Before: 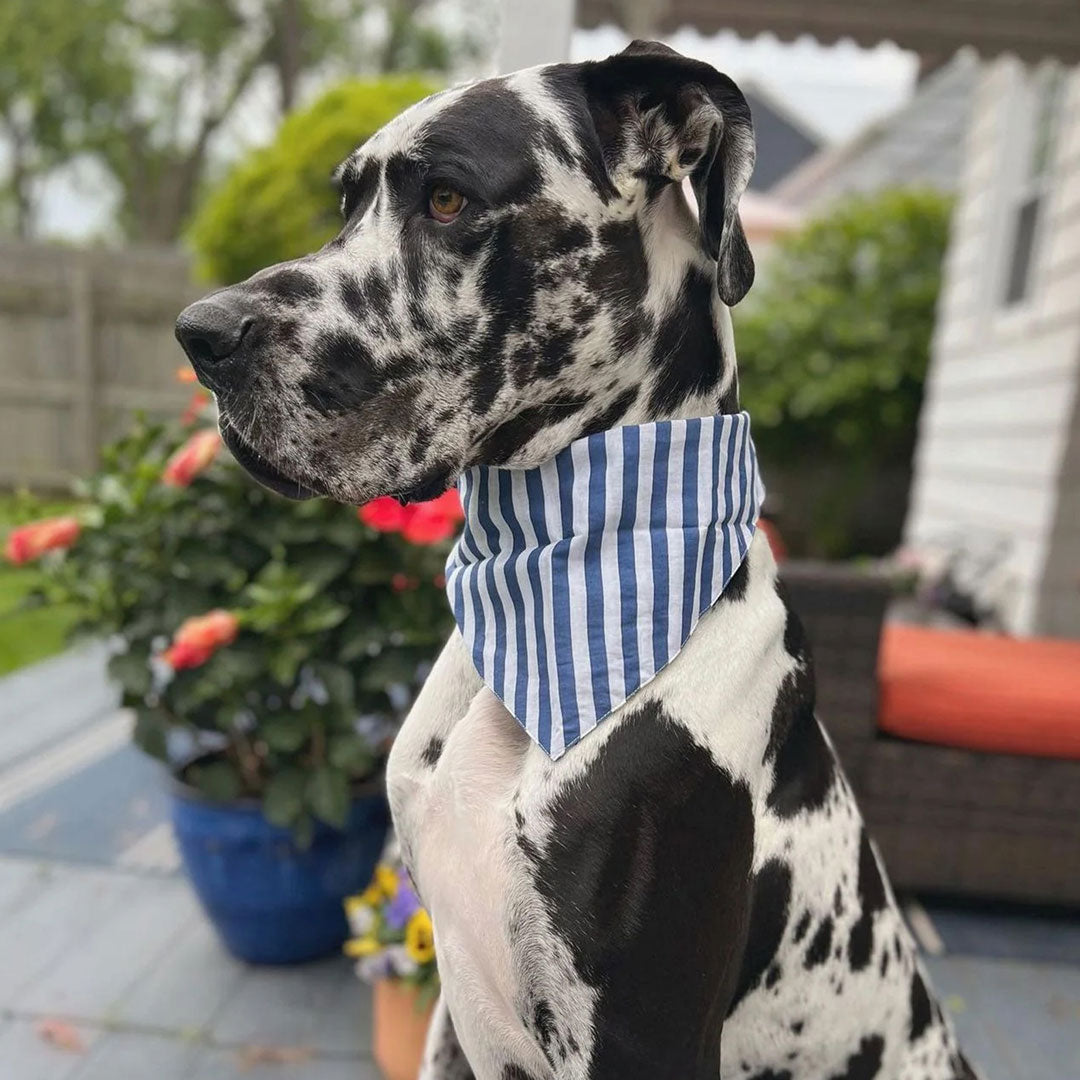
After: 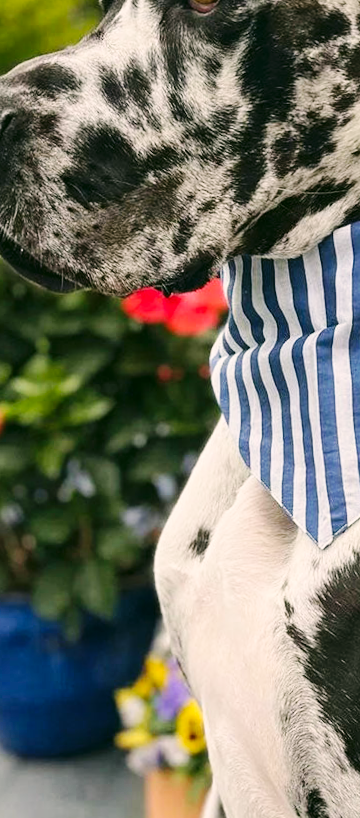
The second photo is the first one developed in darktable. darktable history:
color correction: highlights a* 4.02, highlights b* 4.98, shadows a* -7.55, shadows b* 4.98
rotate and perspective: rotation -1°, crop left 0.011, crop right 0.989, crop top 0.025, crop bottom 0.975
crop and rotate: left 21.77%, top 18.528%, right 44.676%, bottom 2.997%
base curve: curves: ch0 [(0, 0) (0.032, 0.025) (0.121, 0.166) (0.206, 0.329) (0.605, 0.79) (1, 1)], preserve colors none
